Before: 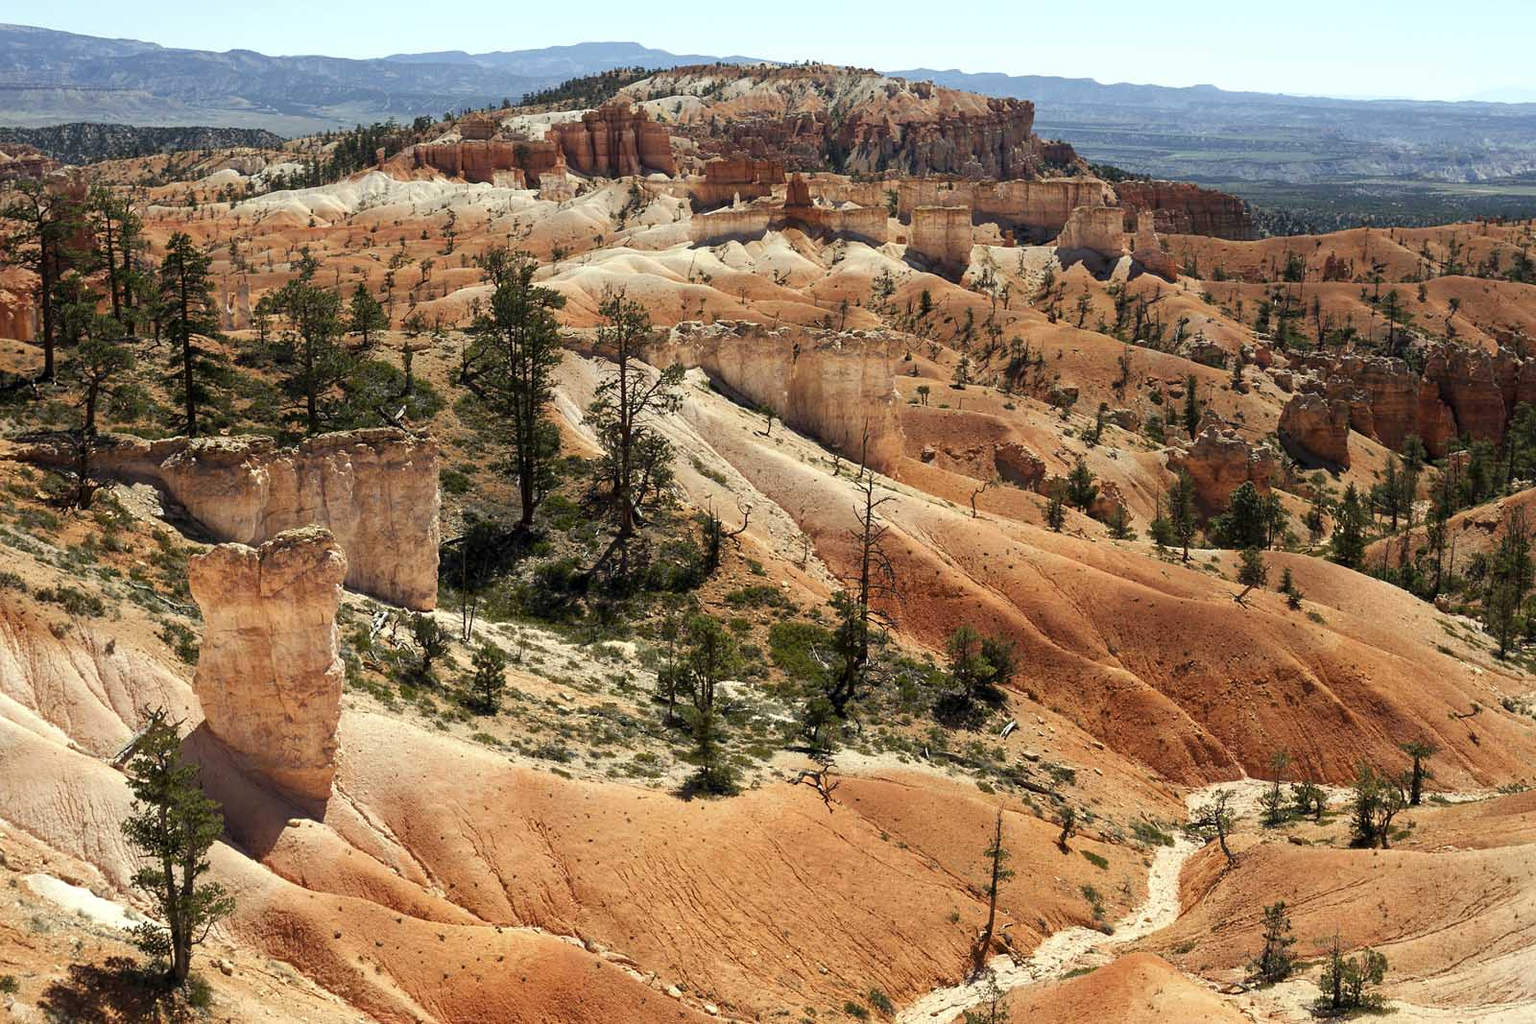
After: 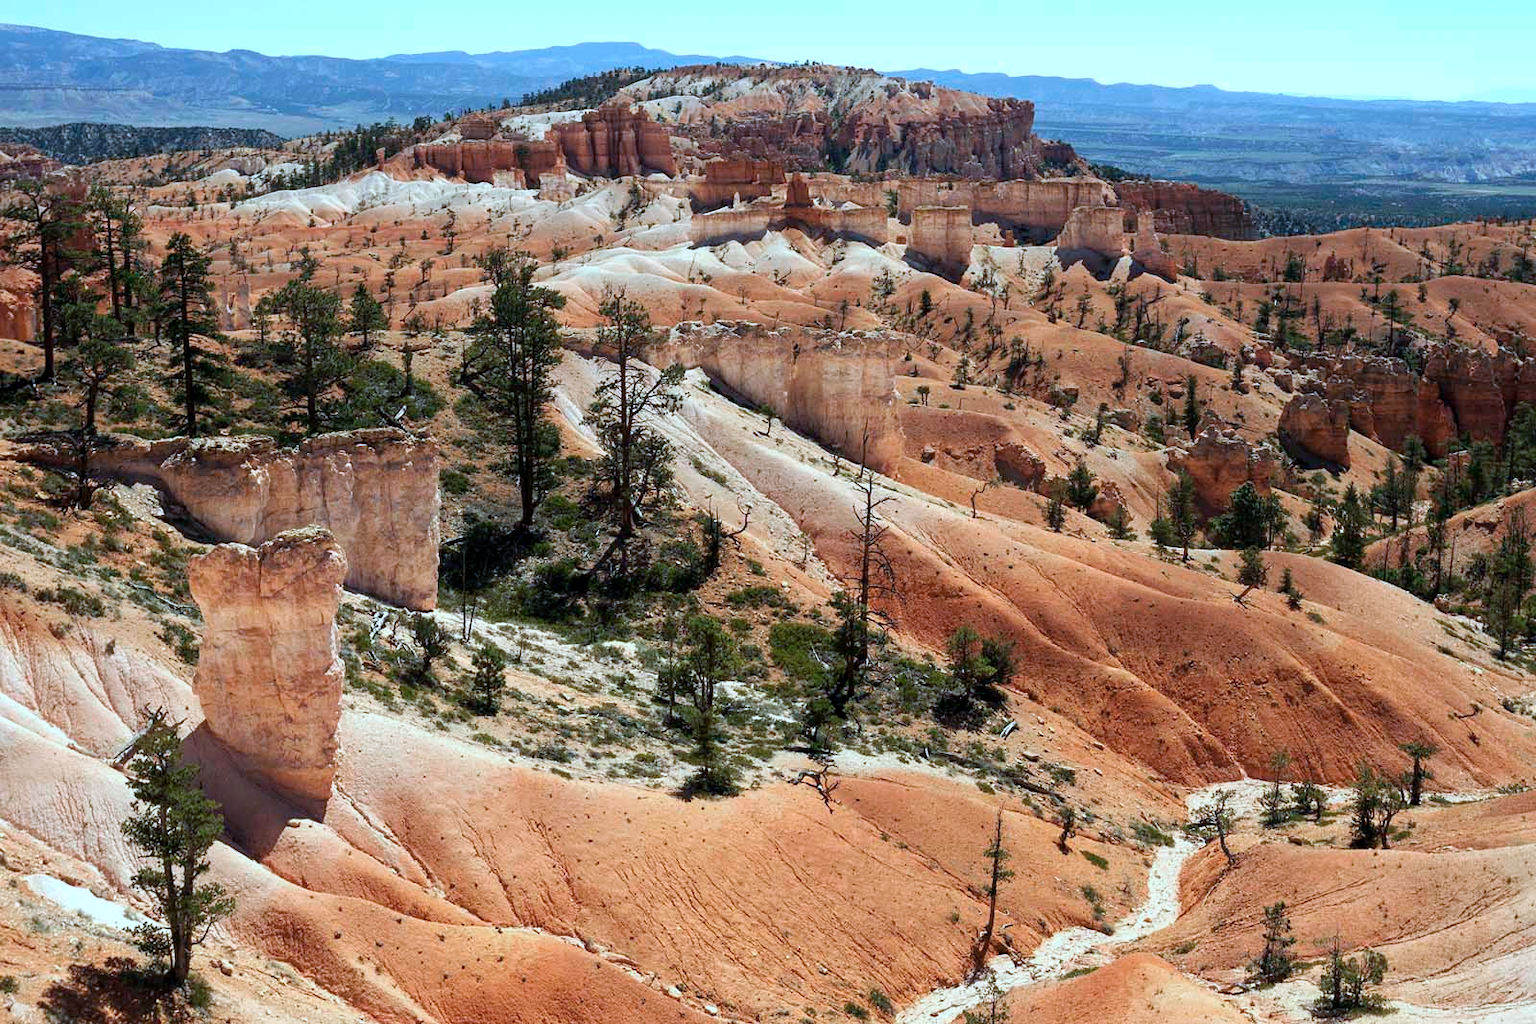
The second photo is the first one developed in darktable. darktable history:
color calibration: illuminant custom, x 0.389, y 0.387, temperature 3839.31 K
